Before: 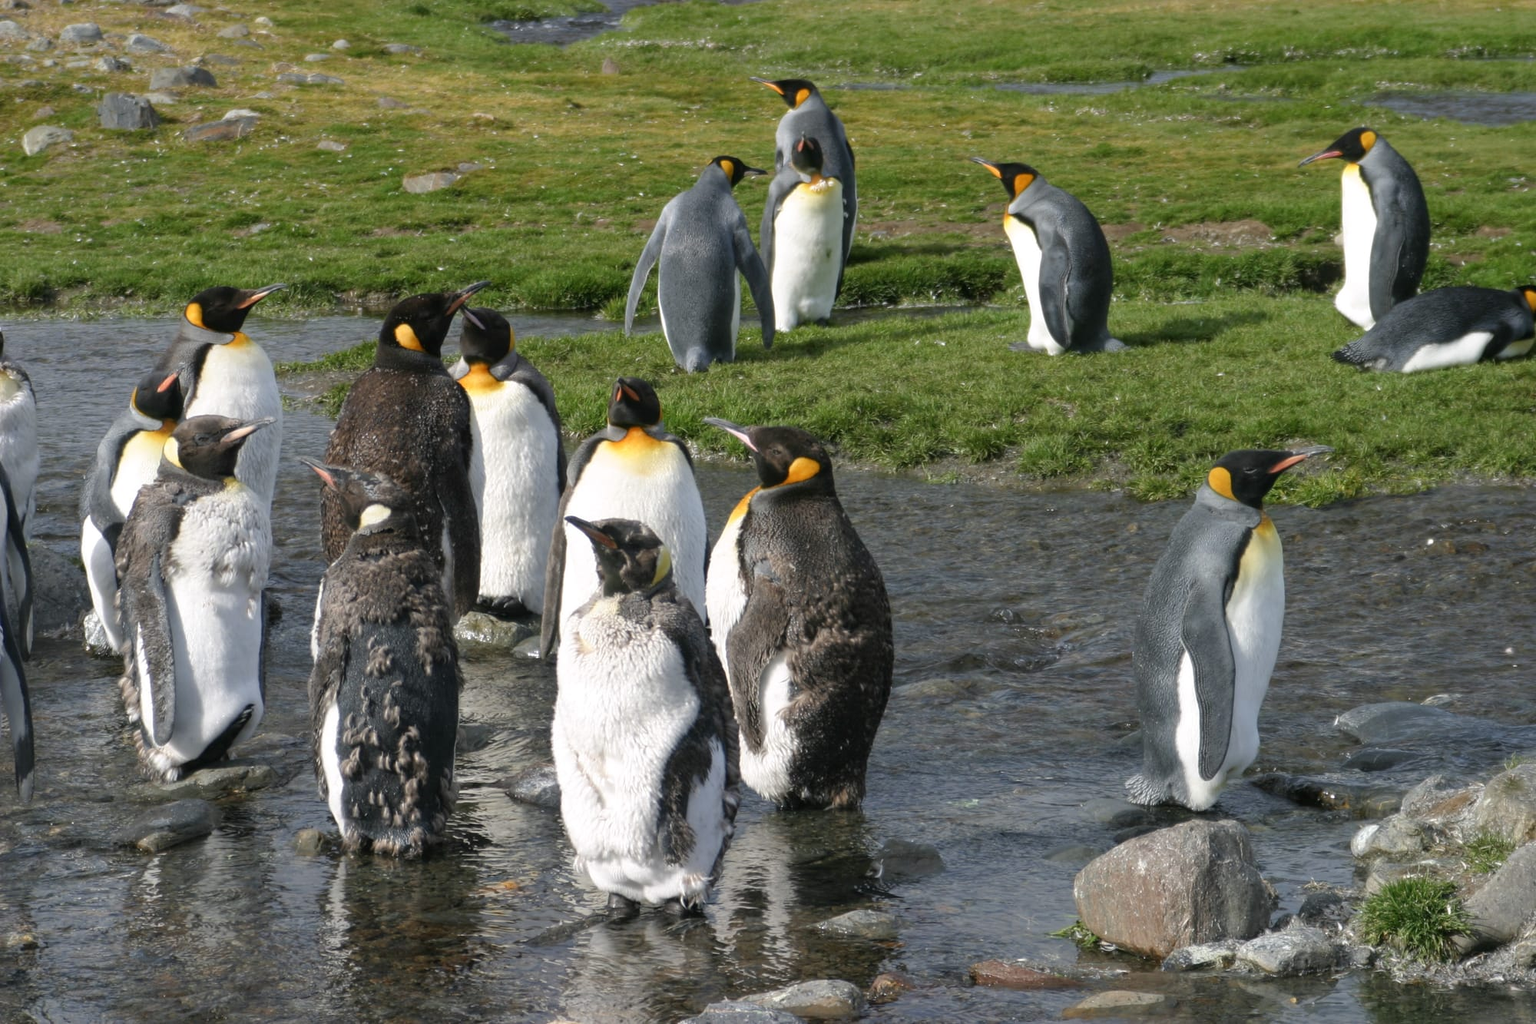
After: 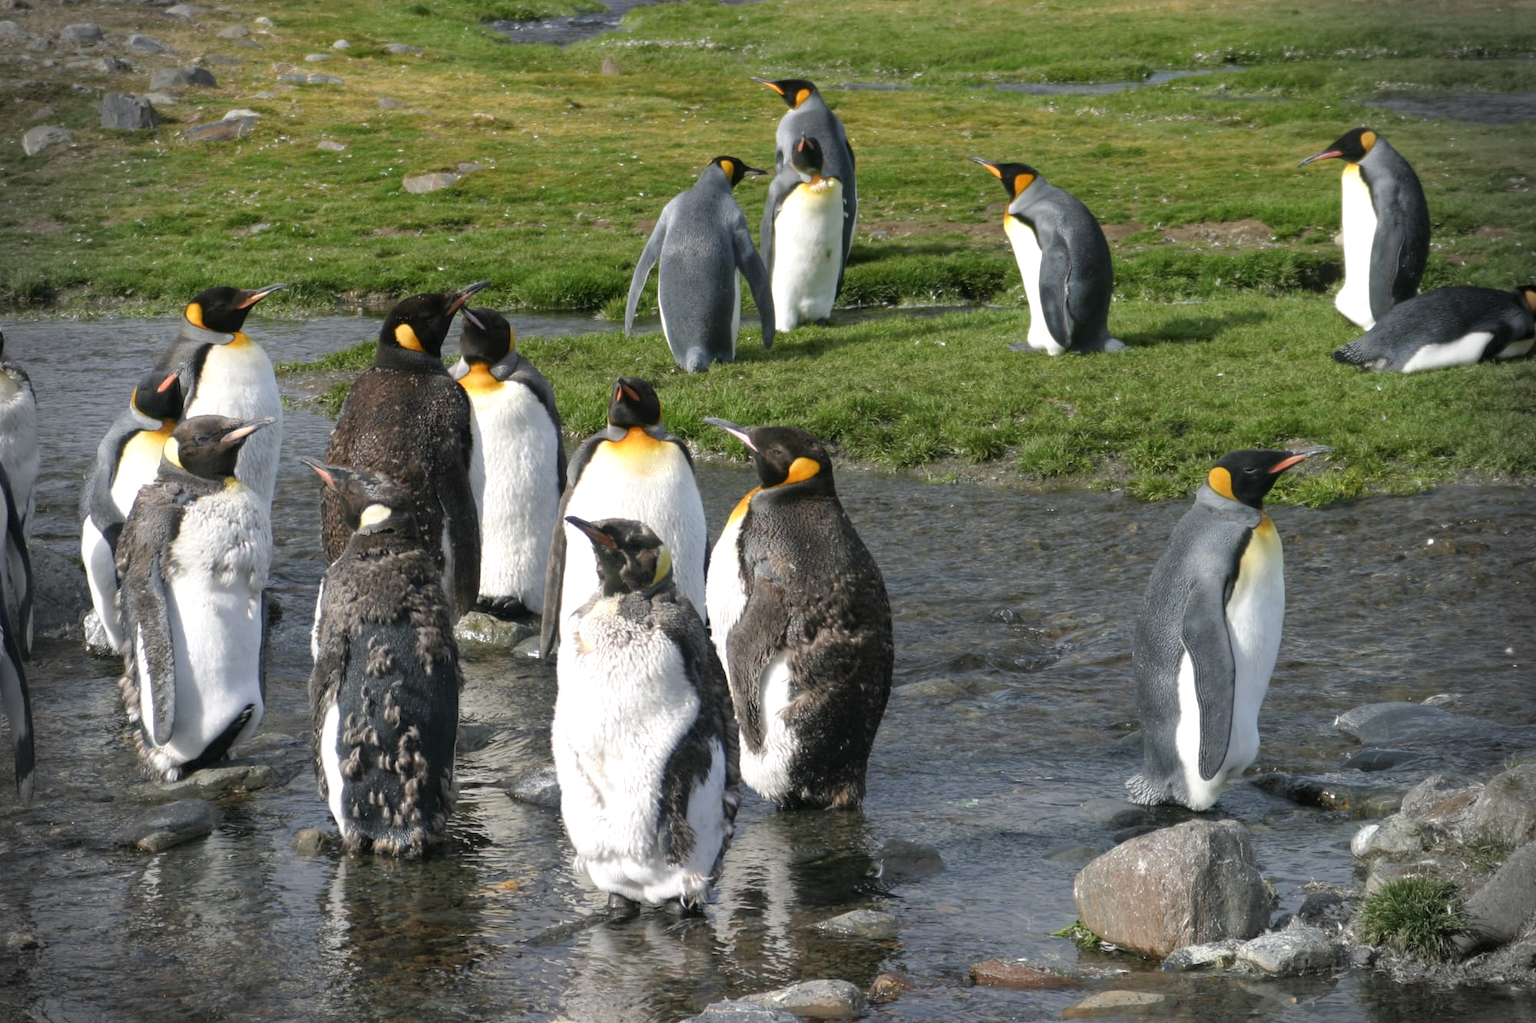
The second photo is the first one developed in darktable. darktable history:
vignetting: fall-off radius 32.61%, dithering 8-bit output
exposure: exposure 0.154 EV, compensate highlight preservation false
